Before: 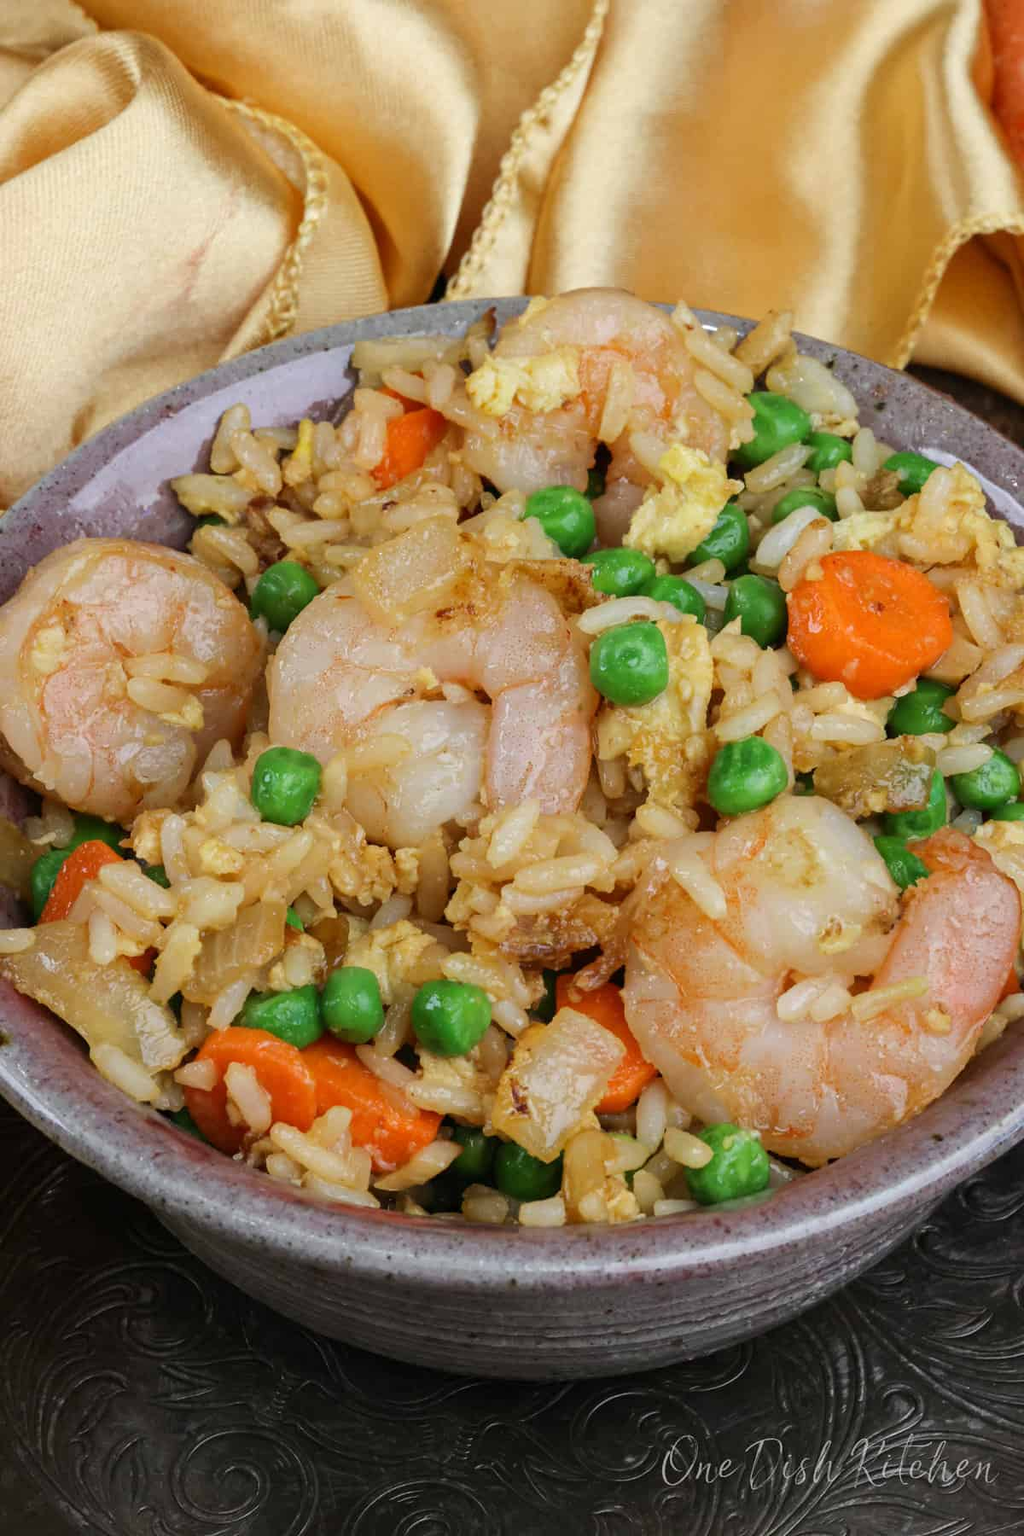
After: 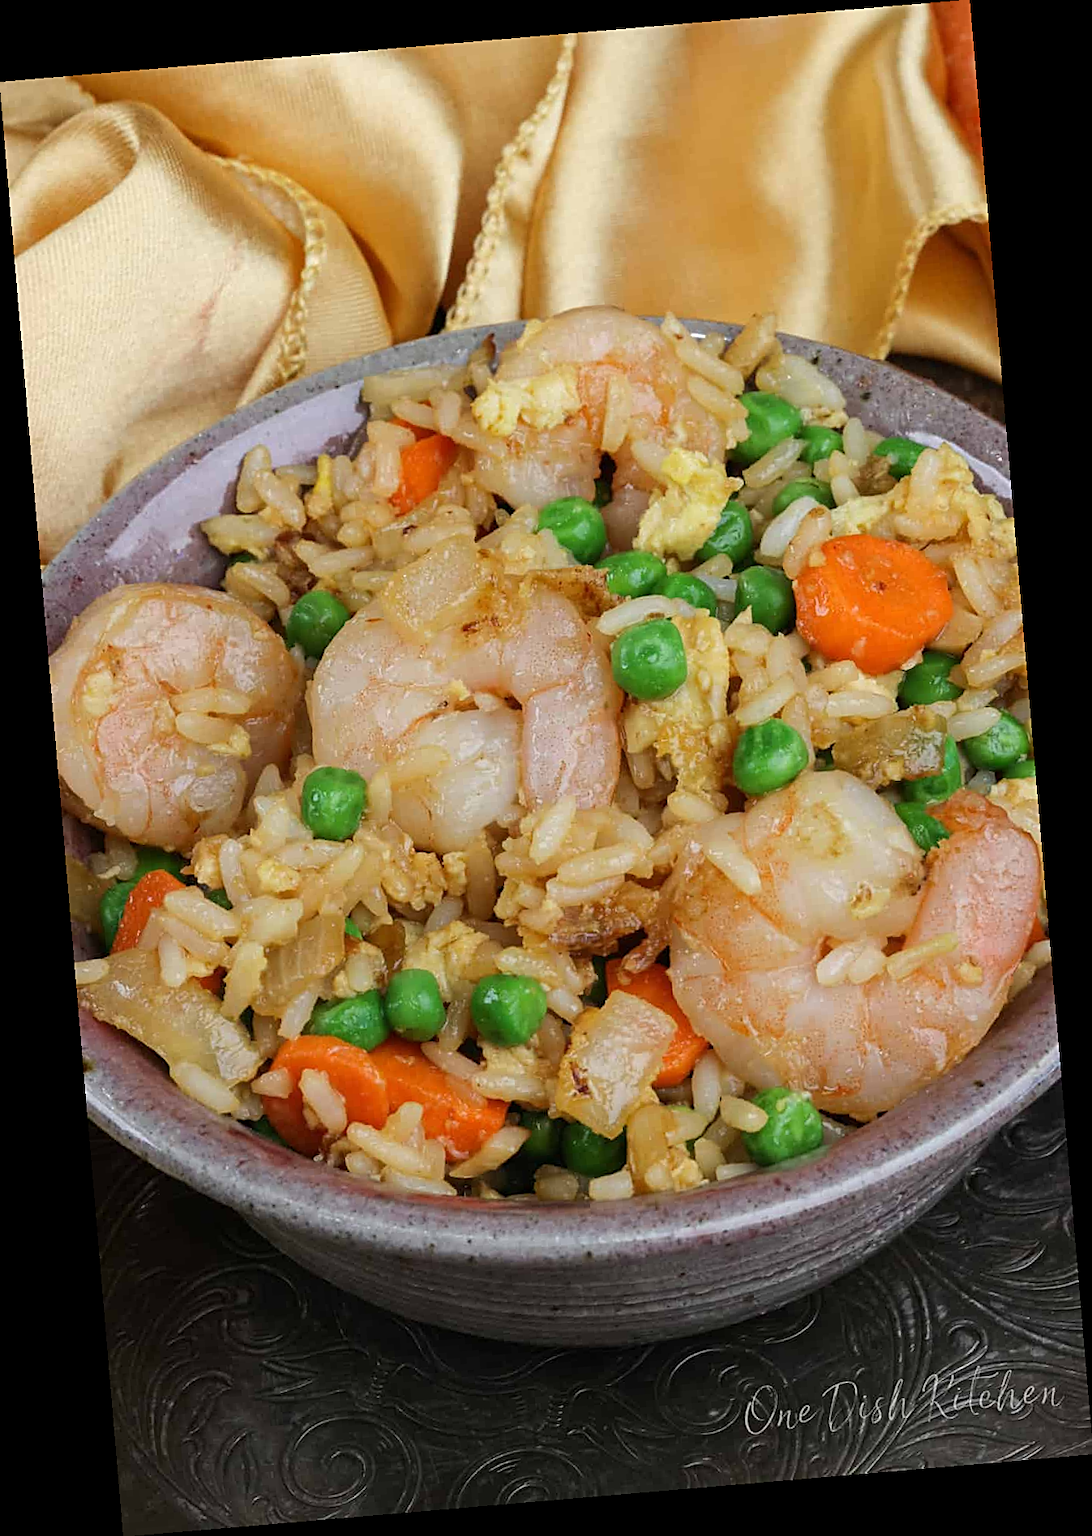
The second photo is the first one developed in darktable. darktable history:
rotate and perspective: rotation -4.86°, automatic cropping off
sharpen: on, module defaults
